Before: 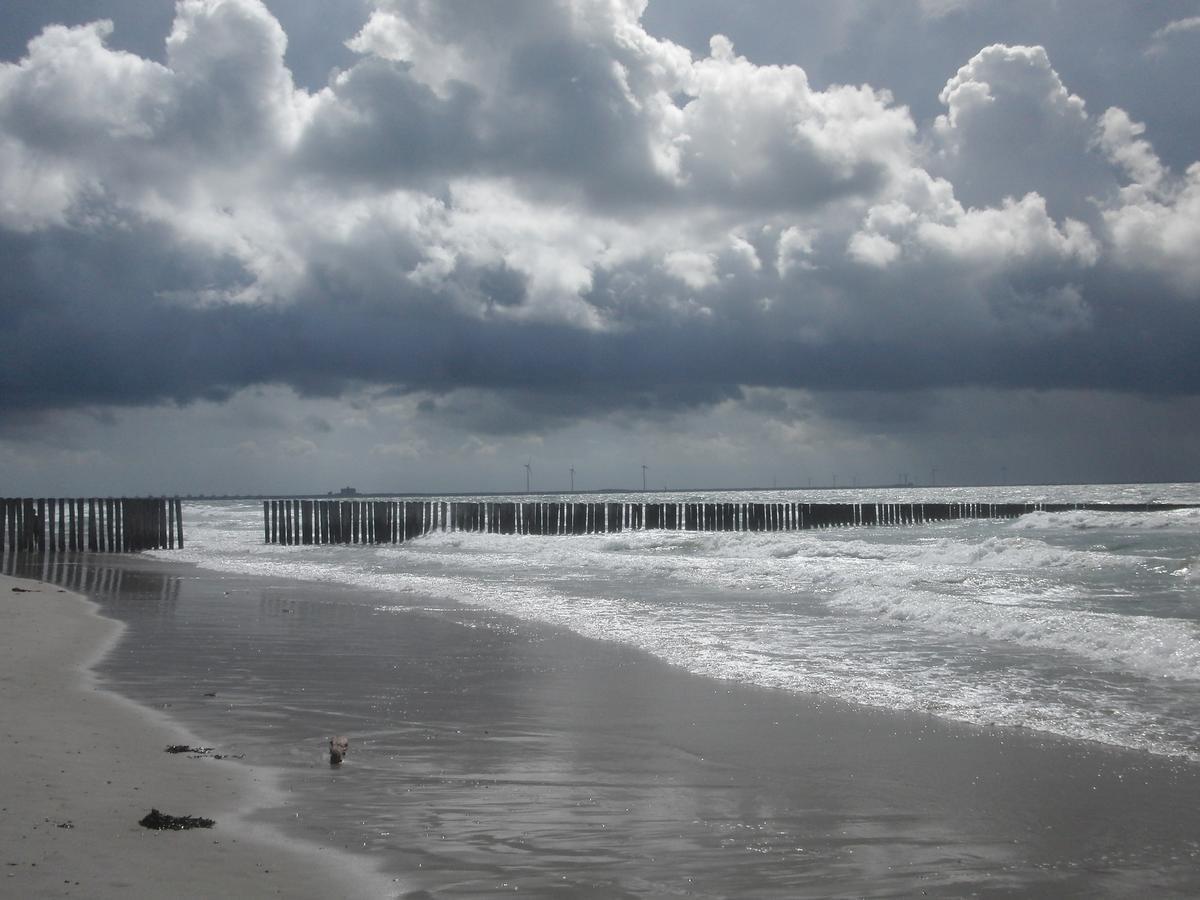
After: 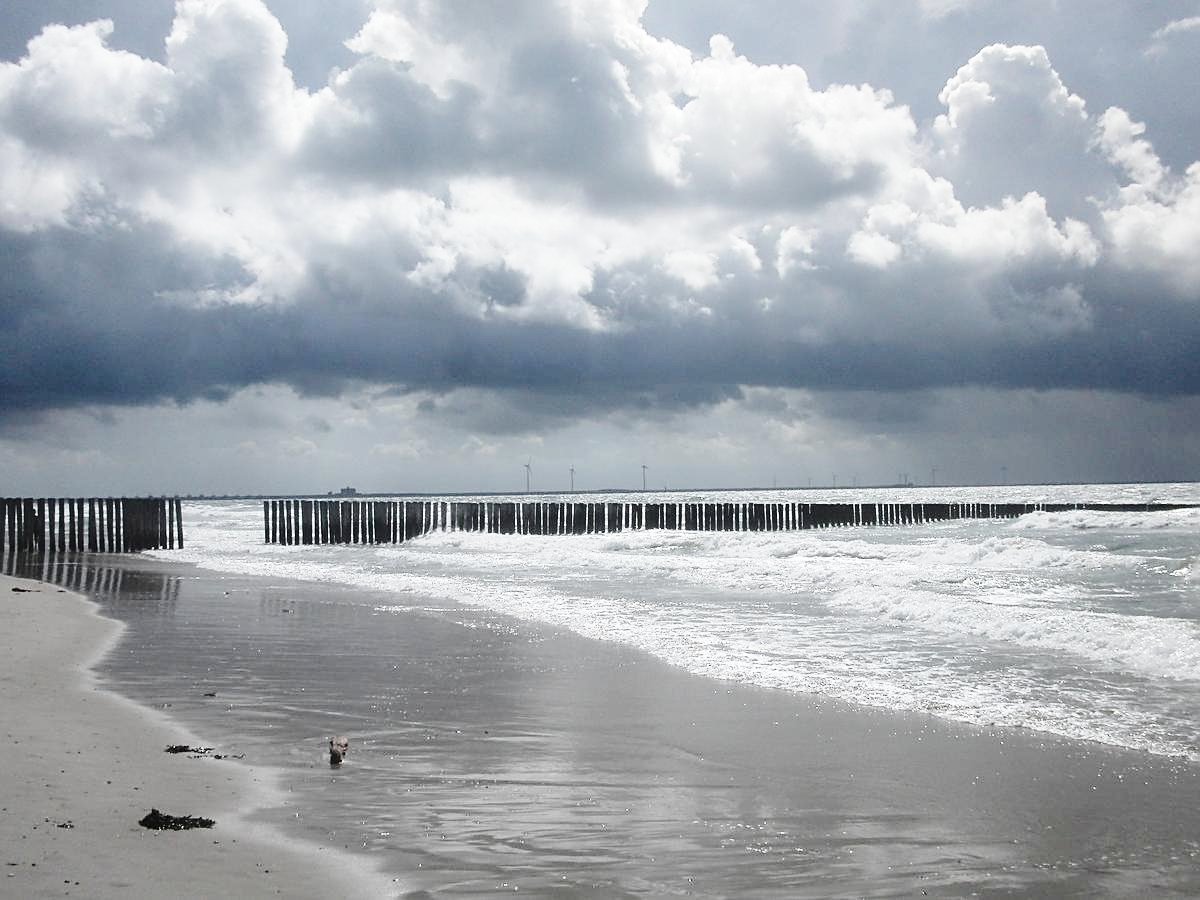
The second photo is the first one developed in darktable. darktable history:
exposure: black level correction 0.001, compensate highlight preservation false
sharpen: on, module defaults
contrast brightness saturation: contrast 0.11, saturation -0.17
base curve: curves: ch0 [(0, 0) (0.028, 0.03) (0.121, 0.232) (0.46, 0.748) (0.859, 0.968) (1, 1)], preserve colors none
